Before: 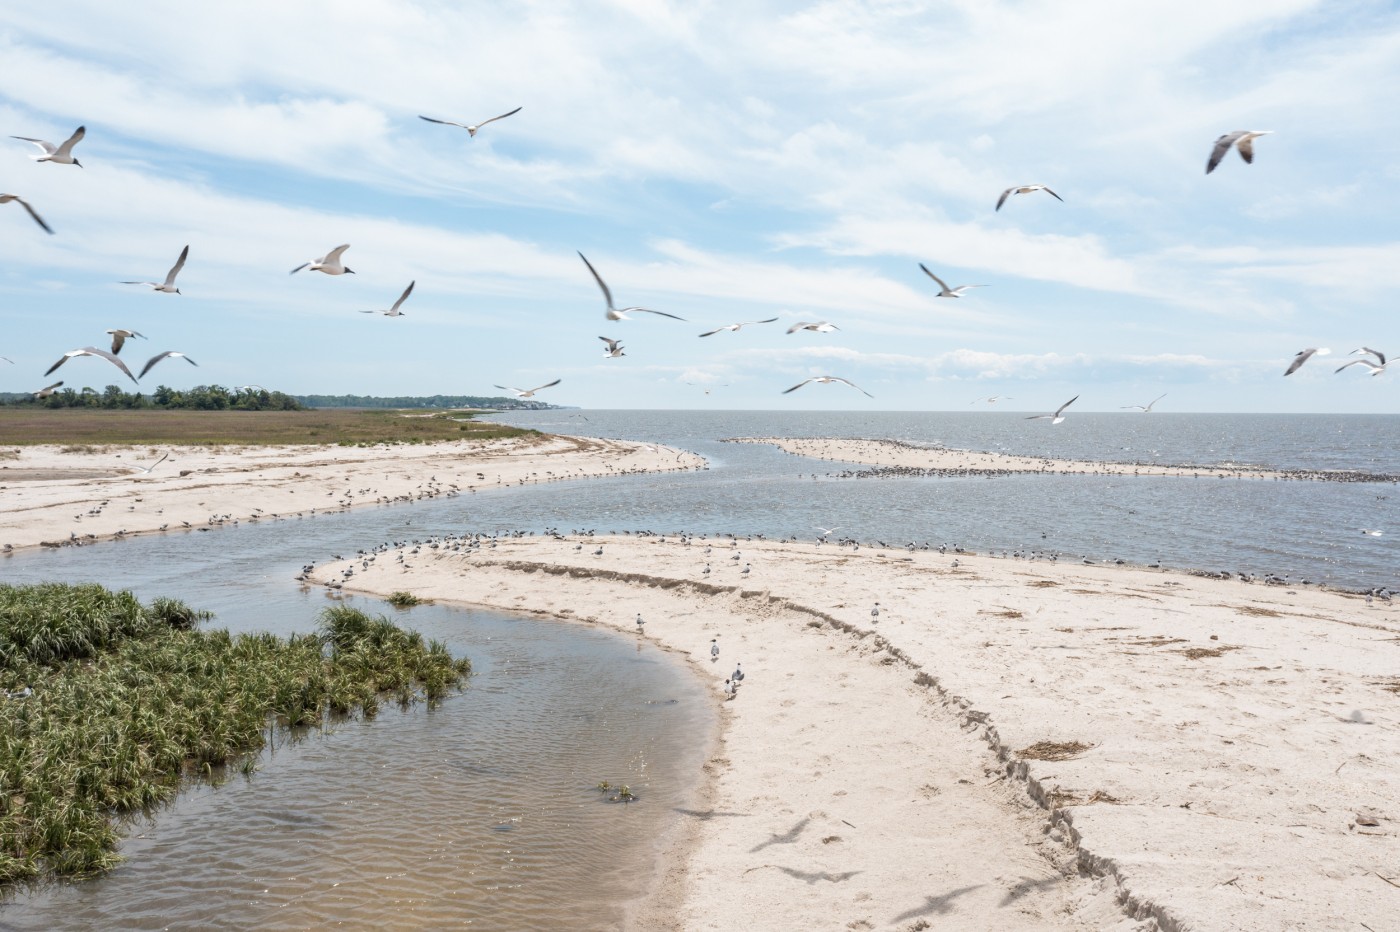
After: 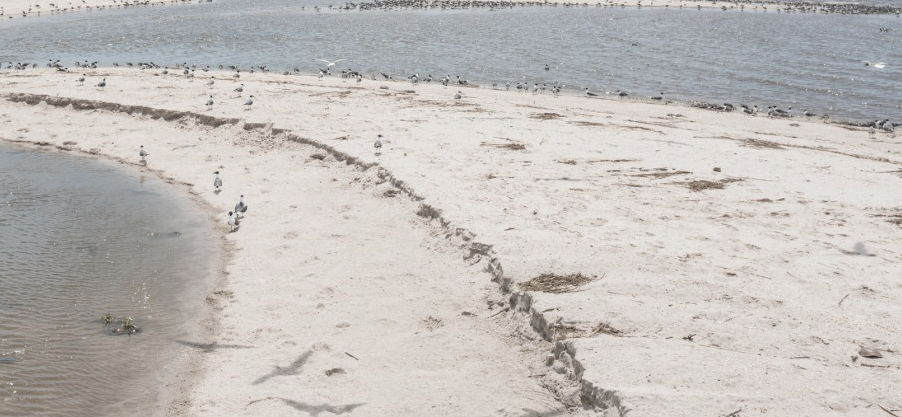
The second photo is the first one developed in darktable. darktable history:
crop and rotate: left 35.509%, top 50.238%, bottom 4.934%
contrast brightness saturation: contrast -0.05, saturation -0.41
